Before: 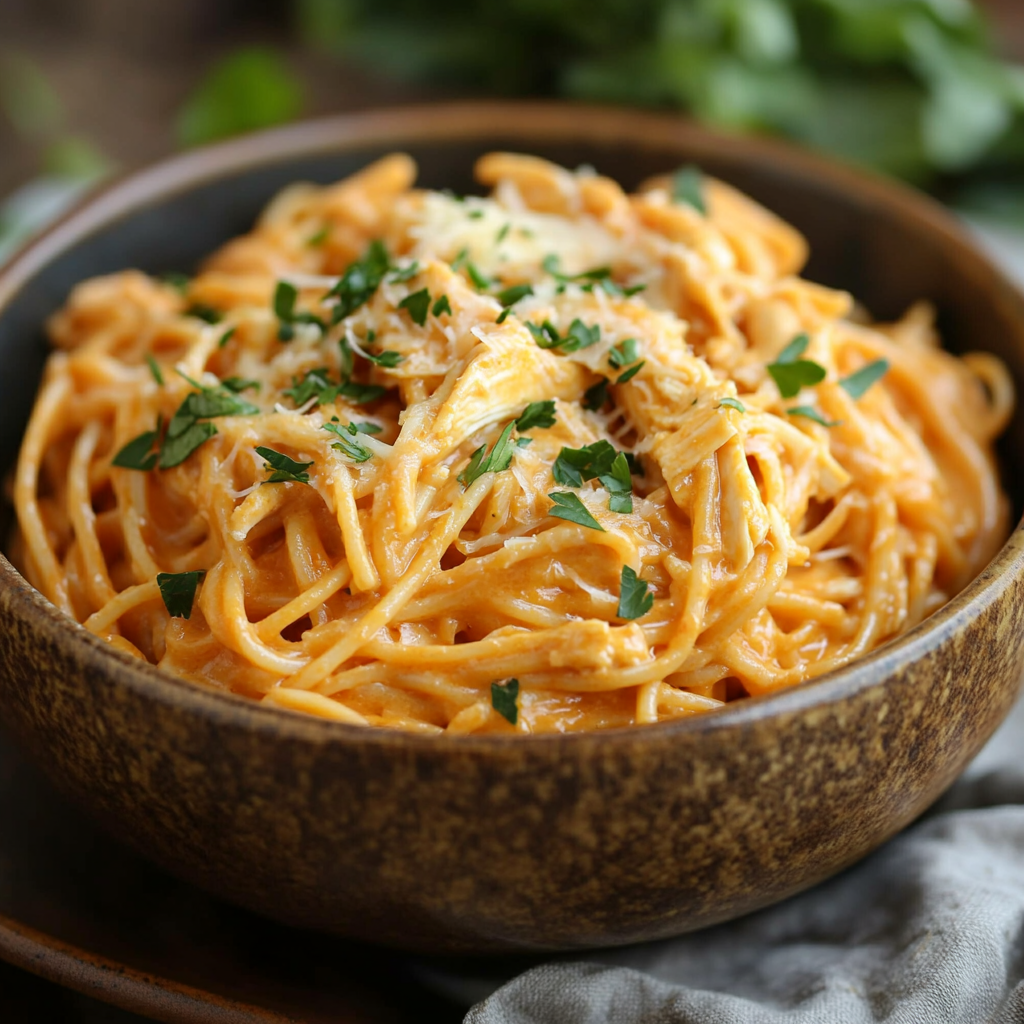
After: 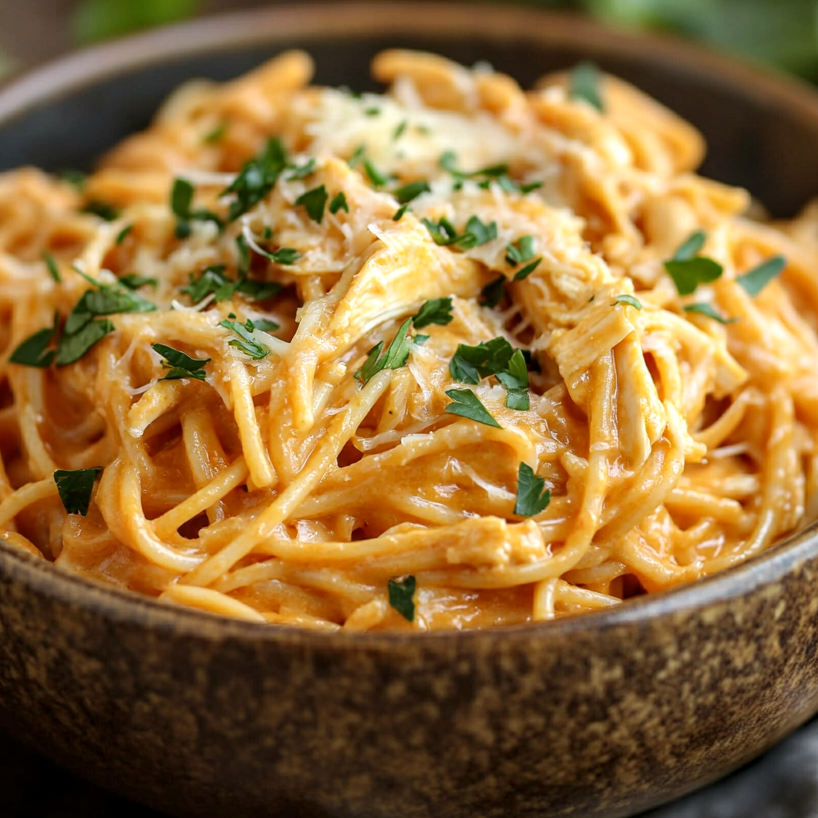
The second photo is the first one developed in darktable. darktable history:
crop and rotate: left 10.071%, top 10.071%, right 10.02%, bottom 10.02%
local contrast: detail 130%
